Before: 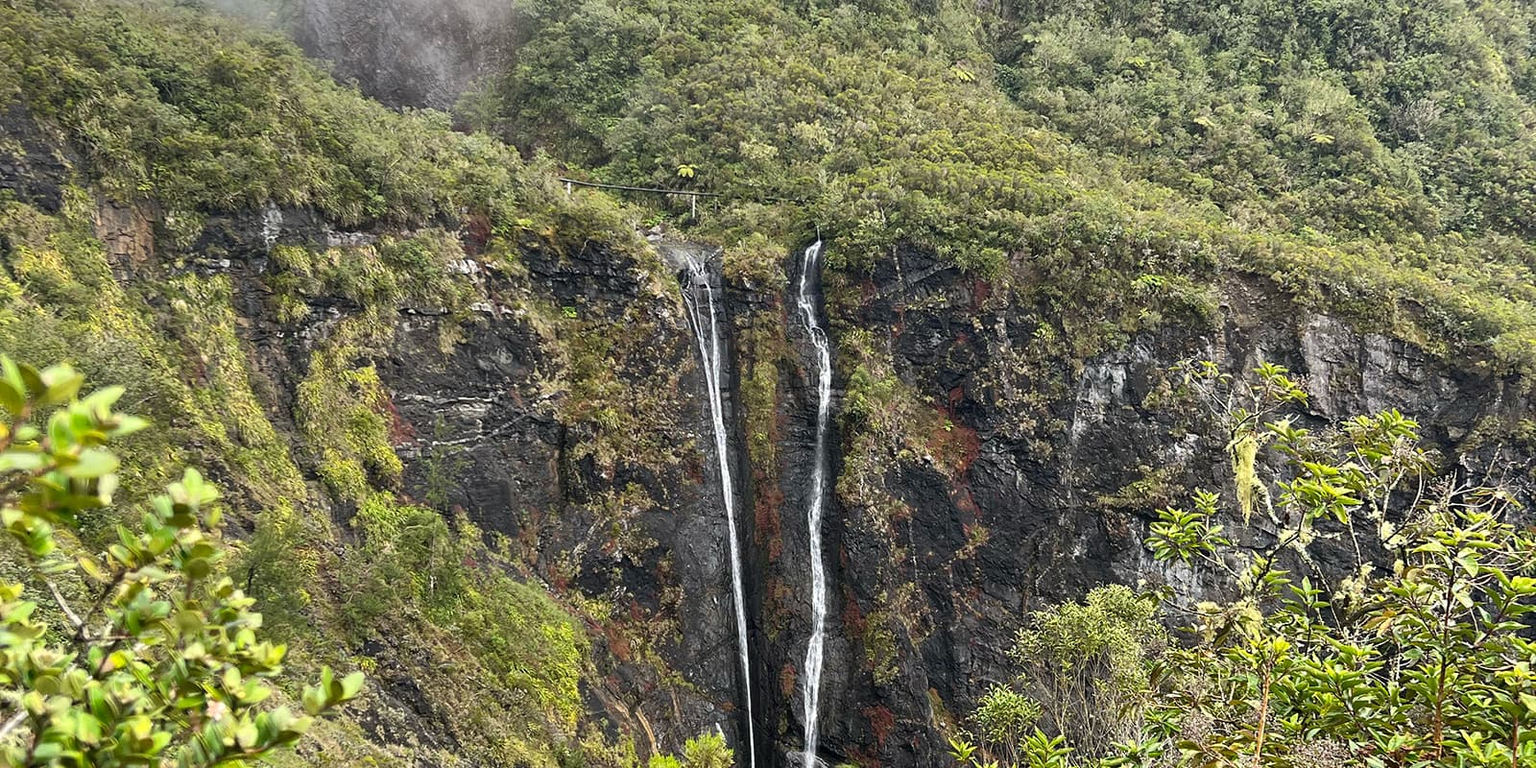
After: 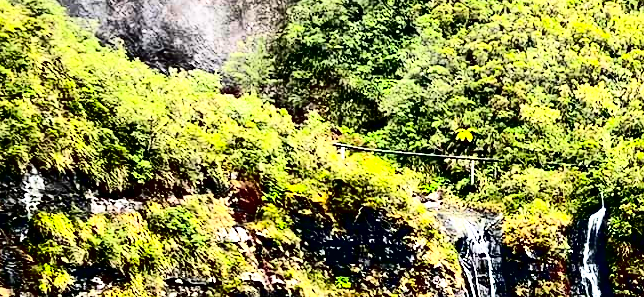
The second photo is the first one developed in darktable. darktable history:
exposure: black level correction 0, exposure 1.199 EV, compensate highlight preservation false
contrast brightness saturation: contrast 0.781, brightness -0.998, saturation 0.989
crop: left 15.626%, top 5.434%, right 44.097%, bottom 57.064%
